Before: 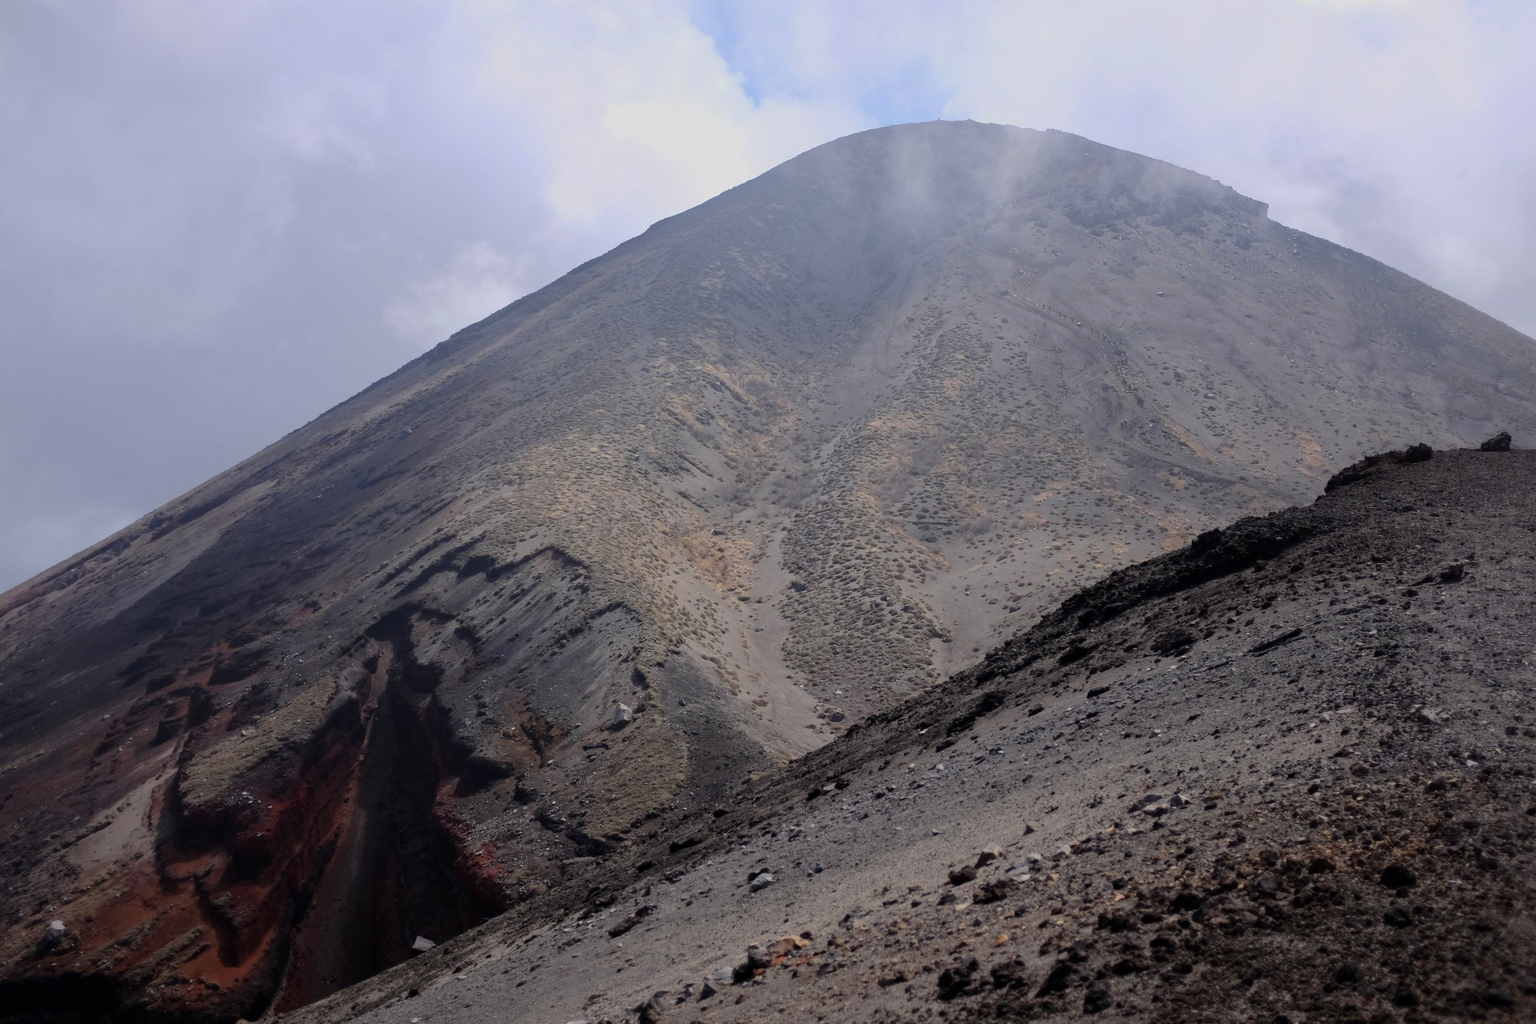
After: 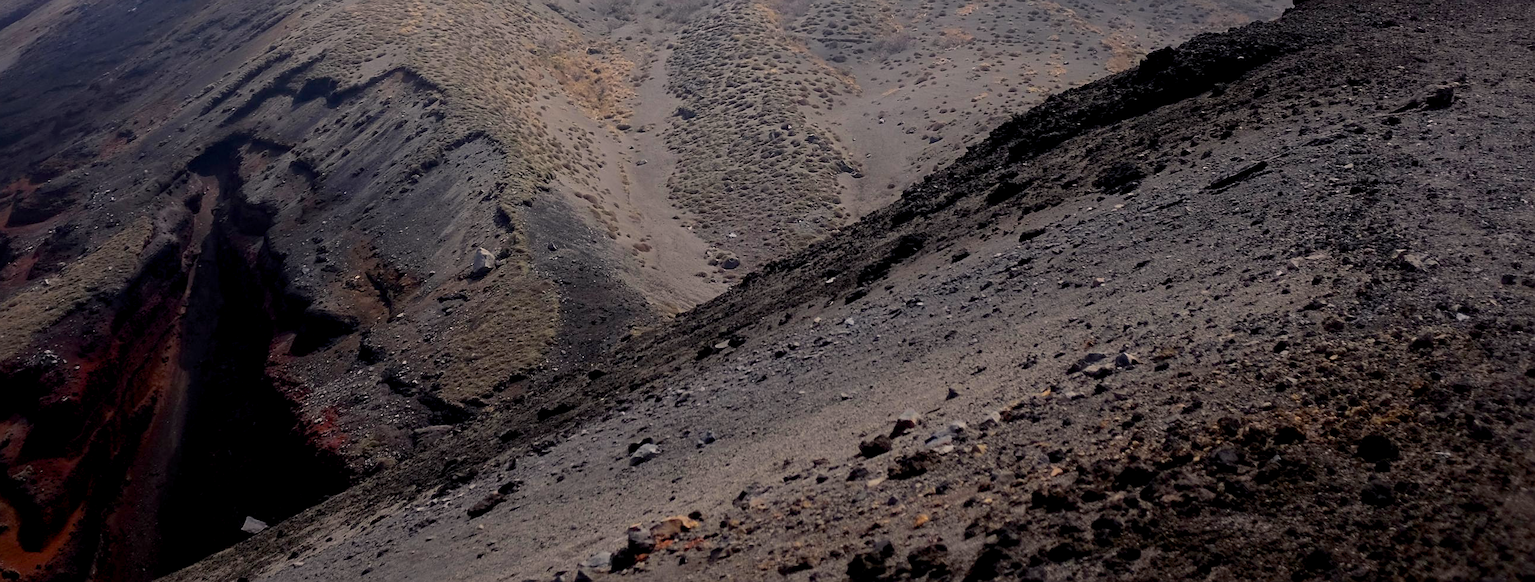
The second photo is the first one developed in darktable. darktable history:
crop and rotate: left 13.239%, top 47.744%, bottom 2.949%
sharpen: on, module defaults
exposure: exposure -0.178 EV, compensate highlight preservation false
contrast brightness saturation: contrast 0.077, saturation 0.015
color balance rgb: highlights gain › chroma 1.364%, highlights gain › hue 51.41°, global offset › luminance -0.512%, perceptual saturation grading › global saturation 25.354%
